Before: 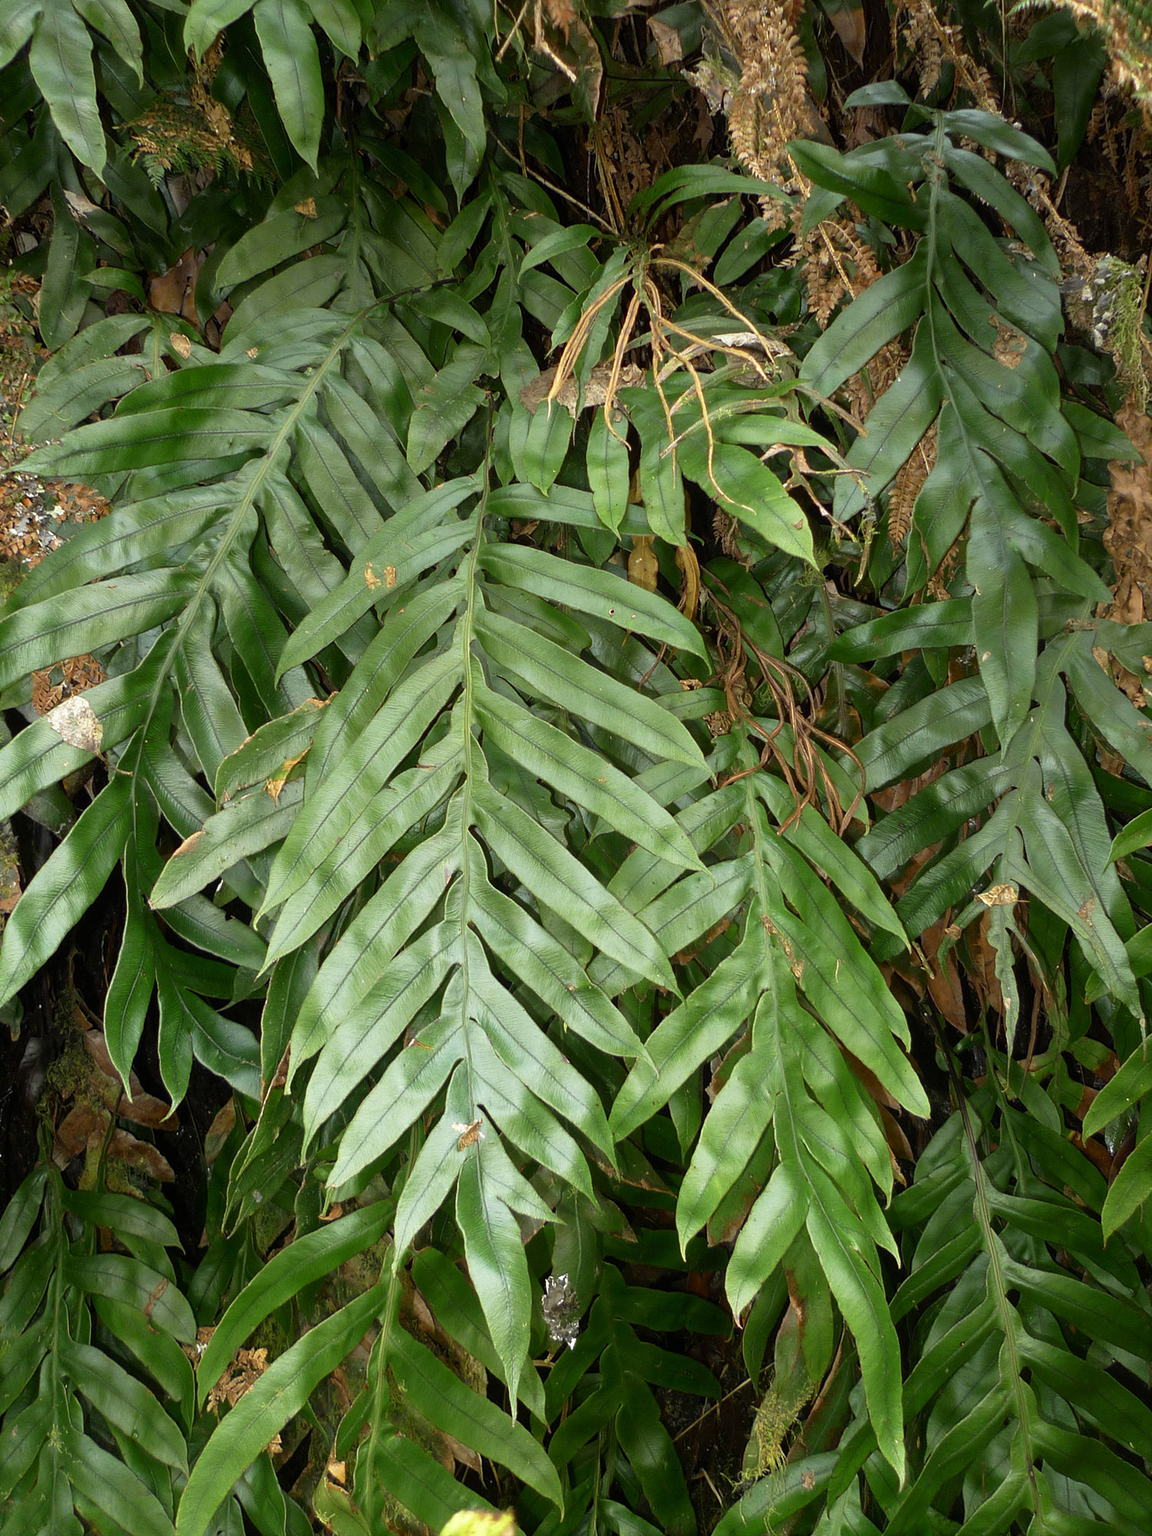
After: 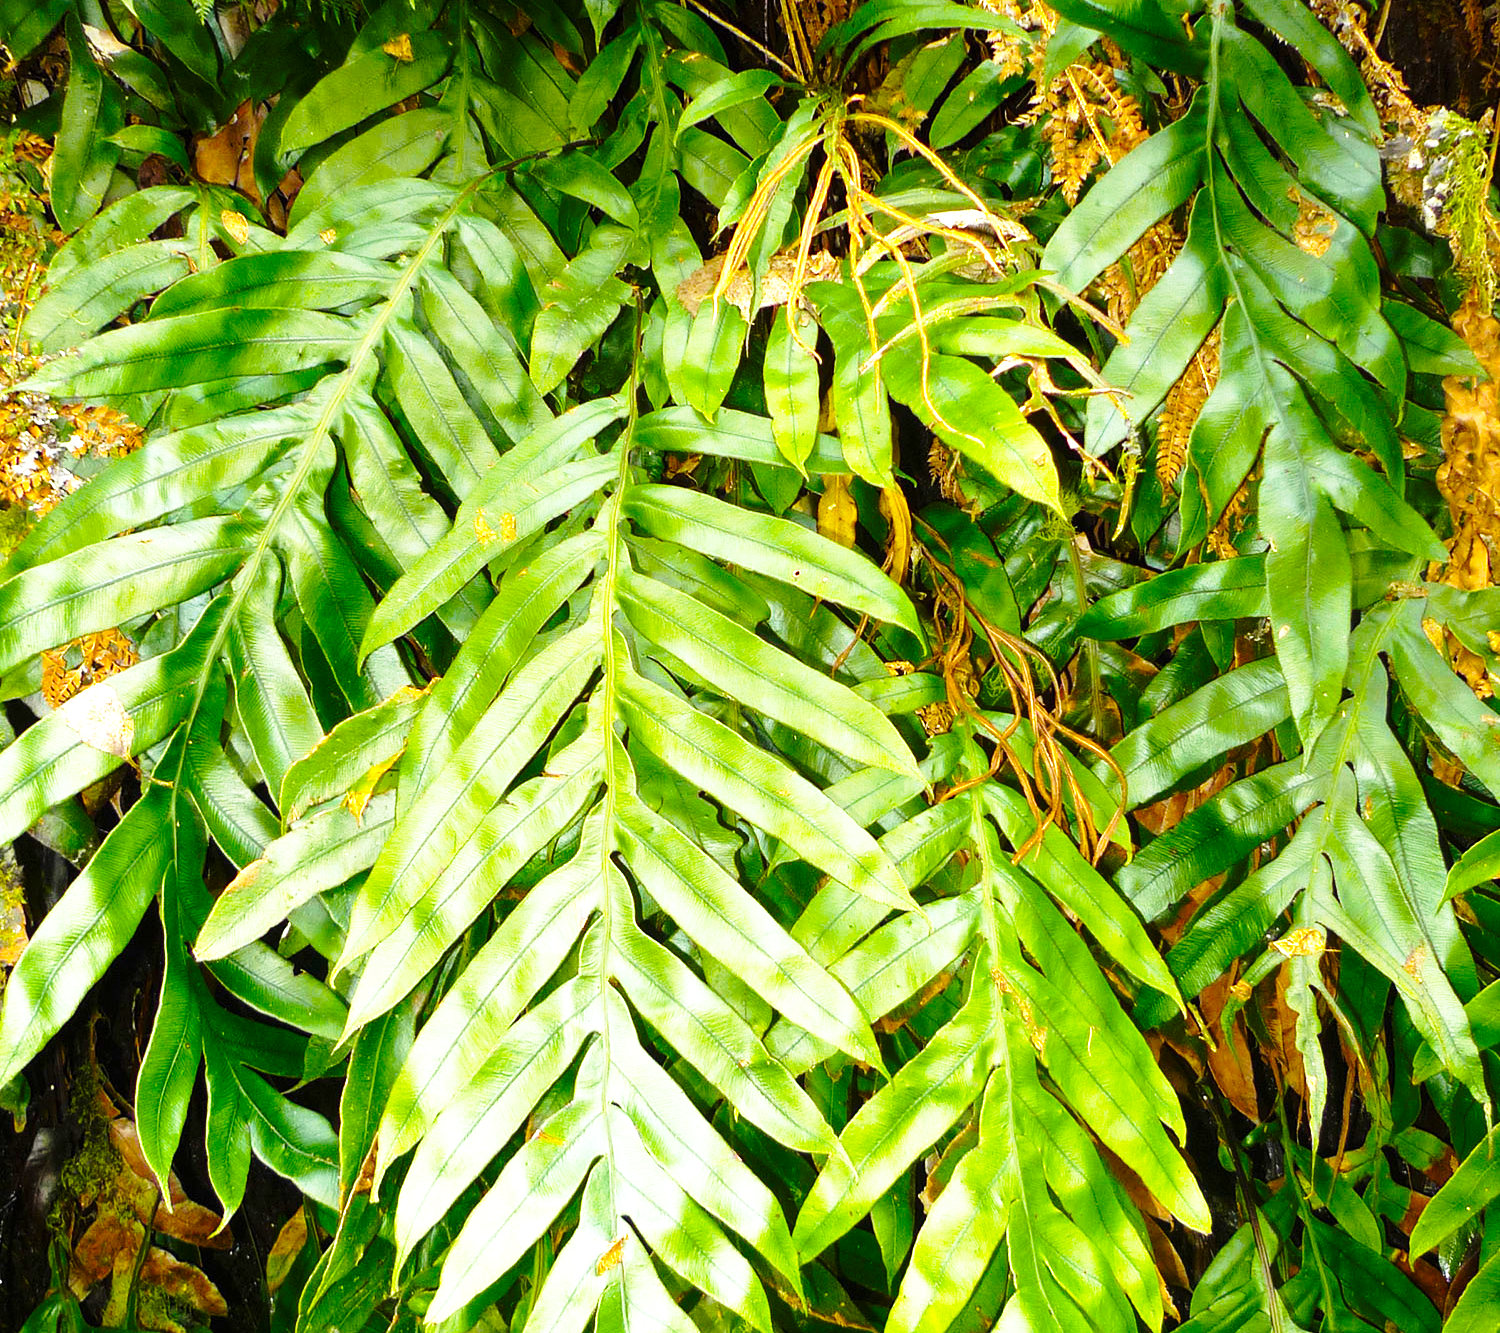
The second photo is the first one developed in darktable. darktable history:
crop: top 11.166%, bottom 22.168%
color balance rgb: linear chroma grading › global chroma 10%, perceptual saturation grading › global saturation 40%, perceptual brilliance grading › global brilliance 30%, global vibrance 20%
base curve: curves: ch0 [(0, 0) (0.028, 0.03) (0.121, 0.232) (0.46, 0.748) (0.859, 0.968) (1, 1)], preserve colors none
